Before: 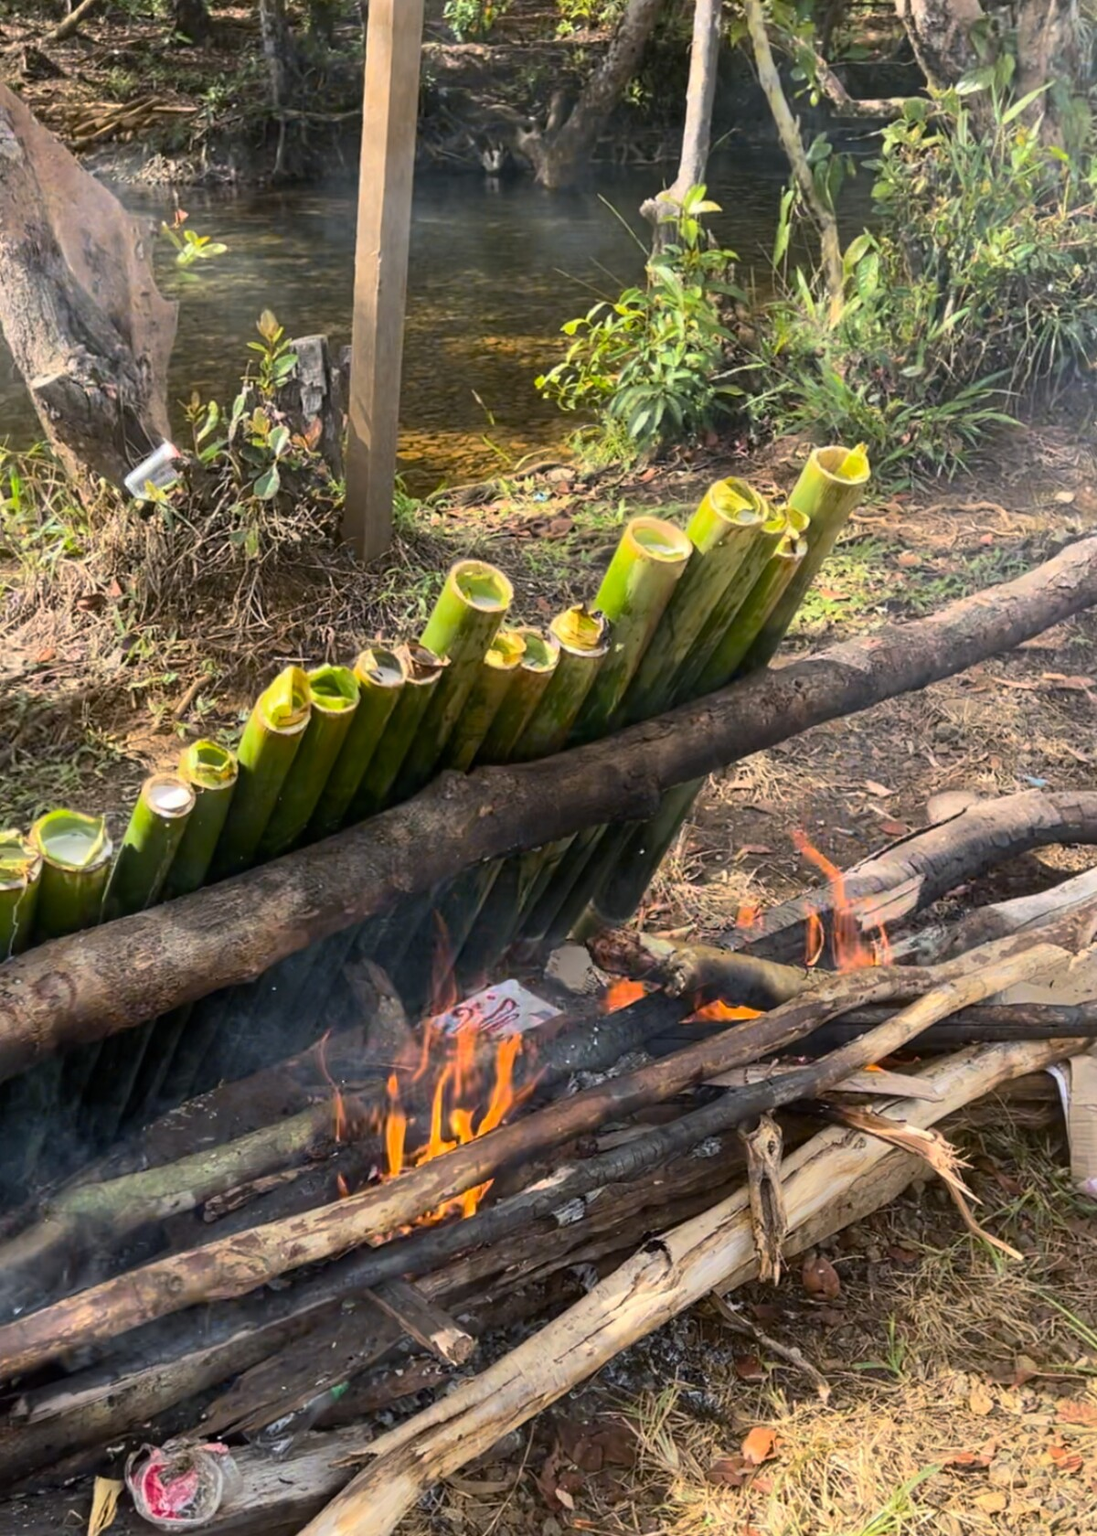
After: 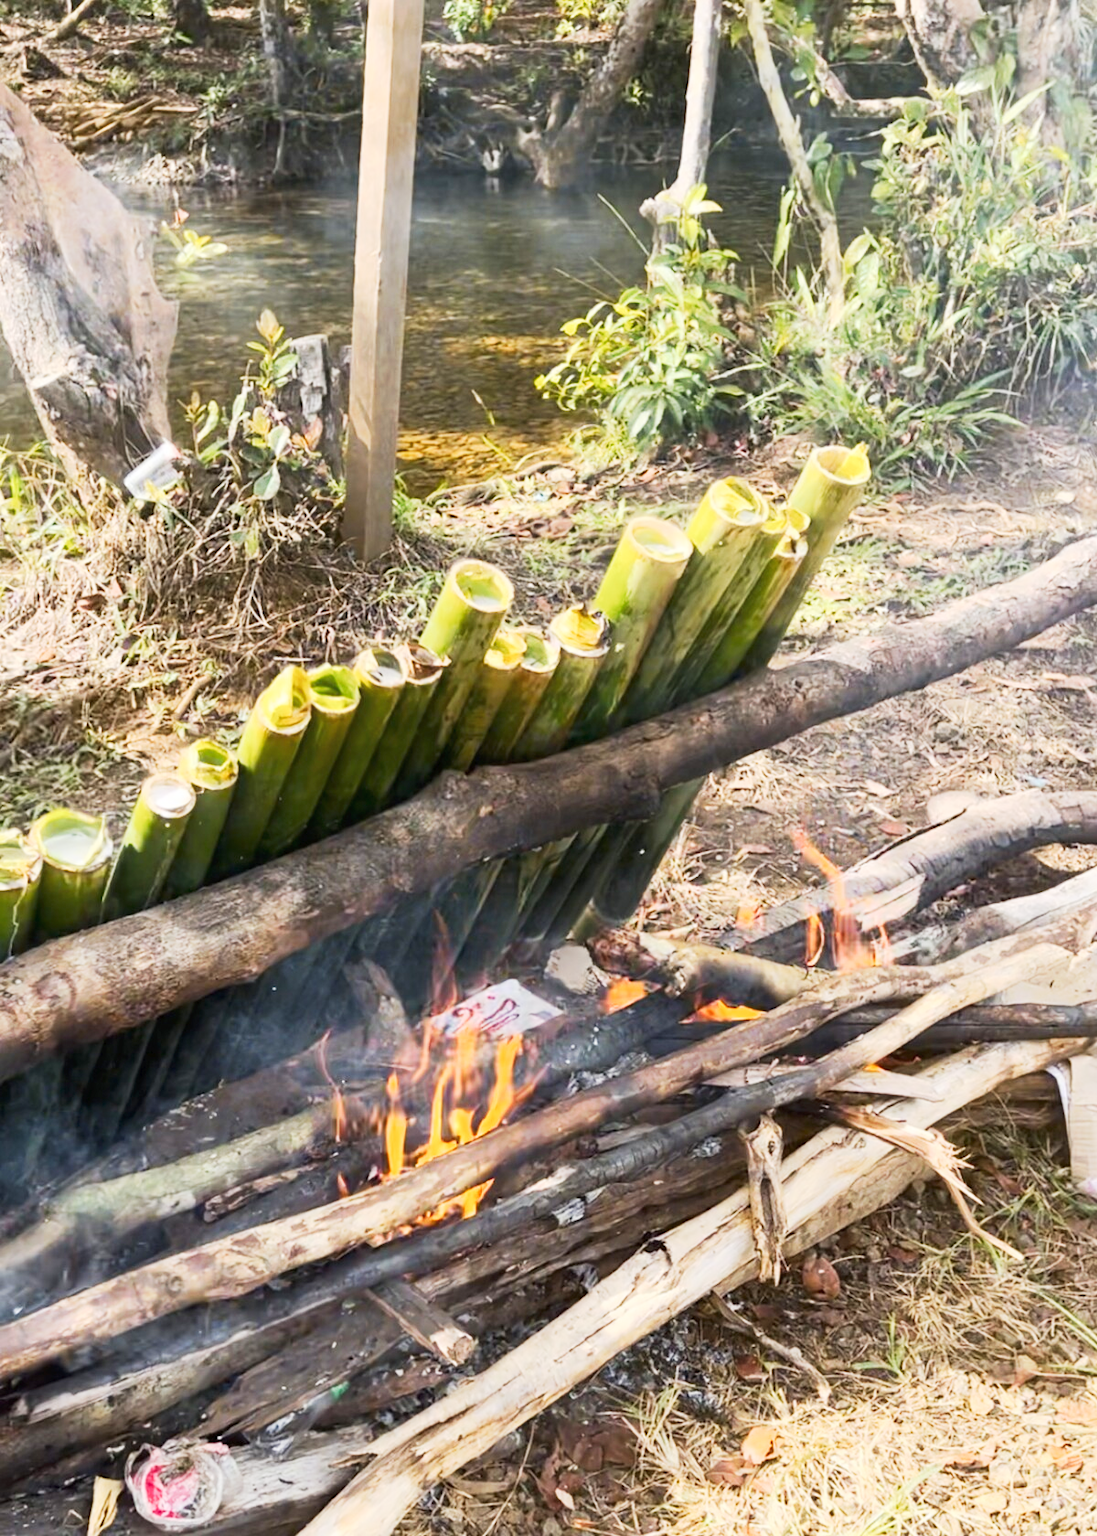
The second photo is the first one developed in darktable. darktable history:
contrast brightness saturation: saturation -0.04
tone curve: curves: ch0 [(0, 0) (0.003, 0.015) (0.011, 0.025) (0.025, 0.056) (0.044, 0.104) (0.069, 0.139) (0.1, 0.181) (0.136, 0.226) (0.177, 0.28) (0.224, 0.346) (0.277, 0.42) (0.335, 0.505) (0.399, 0.594) (0.468, 0.699) (0.543, 0.776) (0.623, 0.848) (0.709, 0.893) (0.801, 0.93) (0.898, 0.97) (1, 1)], preserve colors none
